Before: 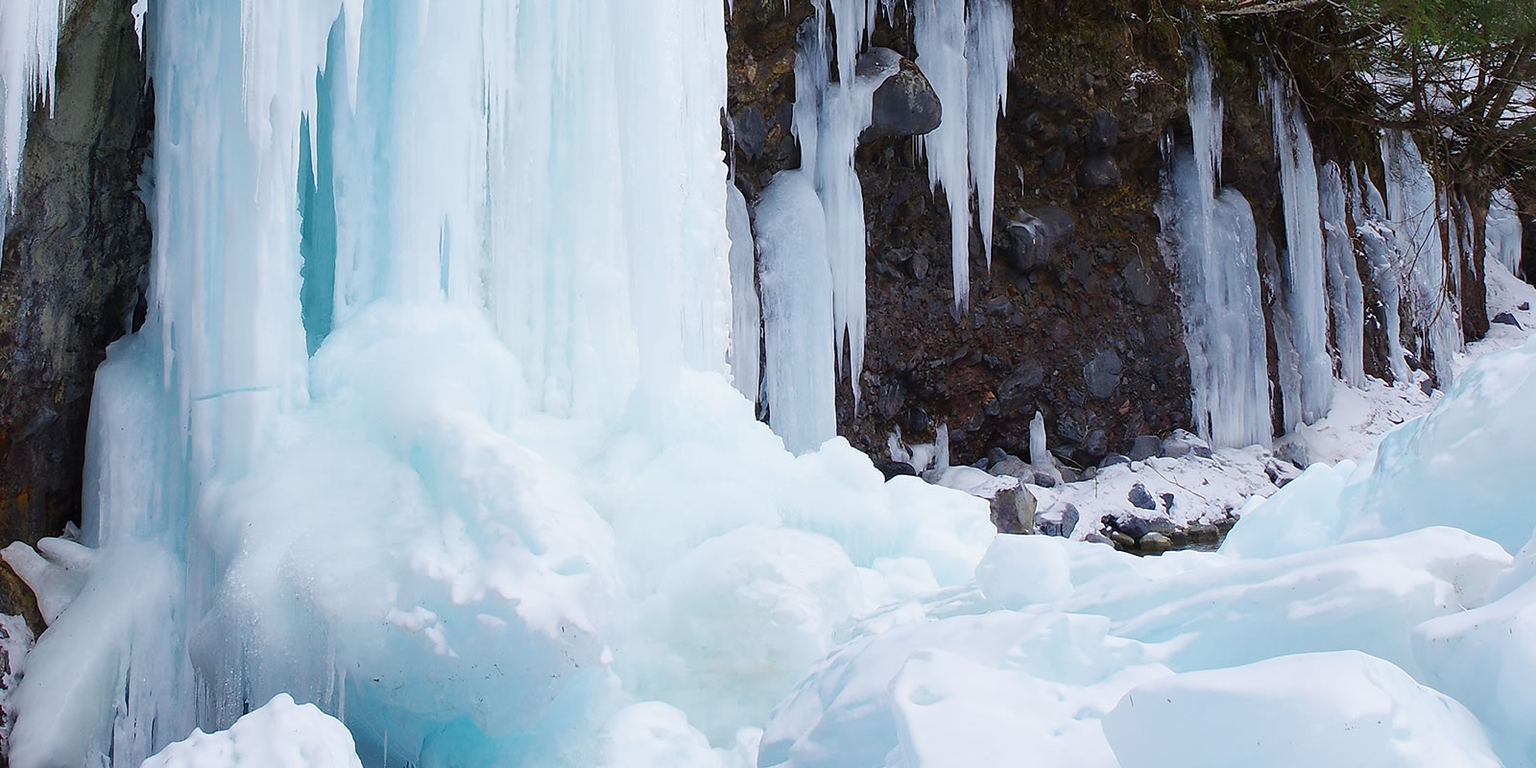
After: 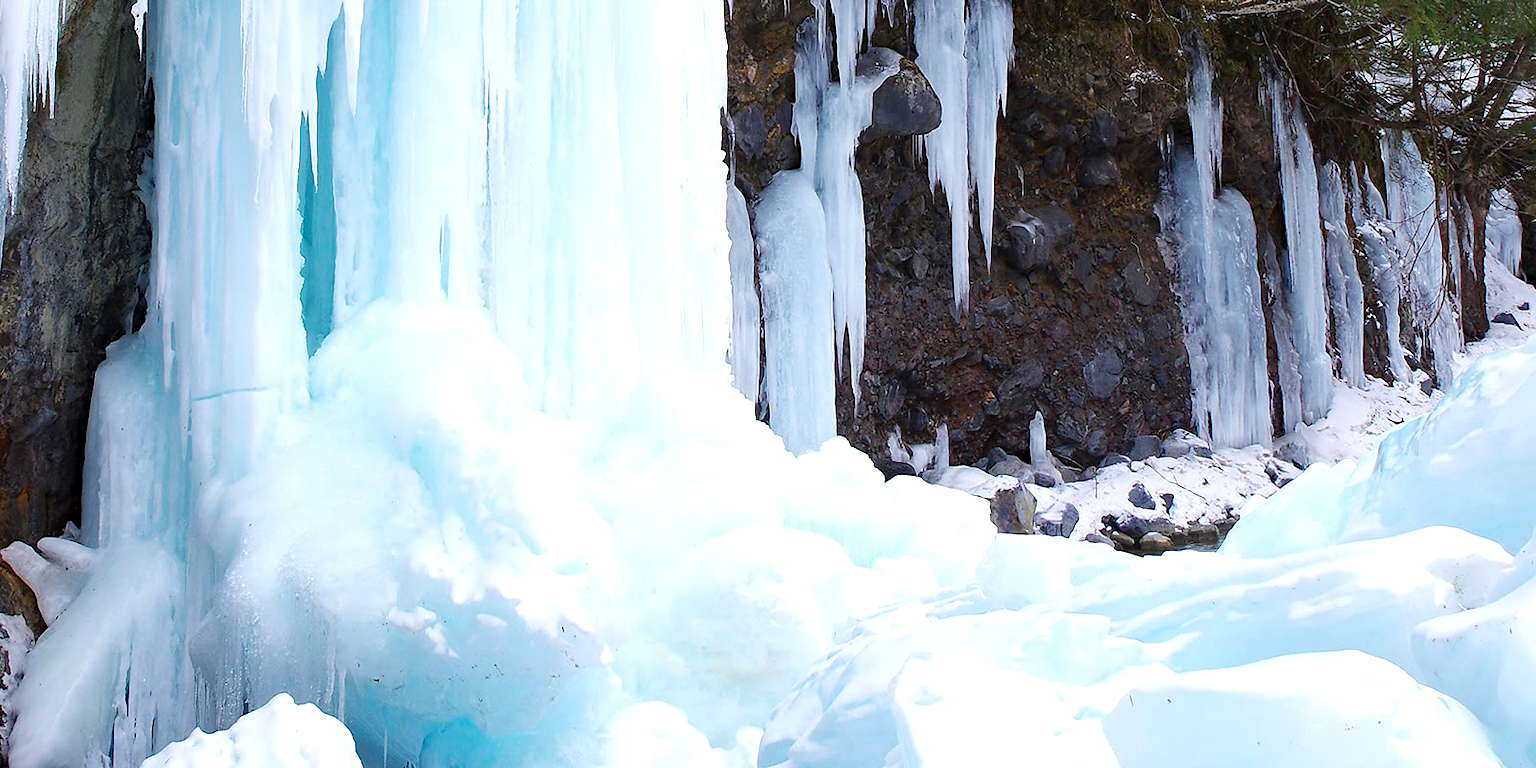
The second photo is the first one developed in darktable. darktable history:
haze removal: compatibility mode true, adaptive false
exposure: black level correction 0.001, exposure 0.5 EV, compensate exposure bias true, compensate highlight preservation false
